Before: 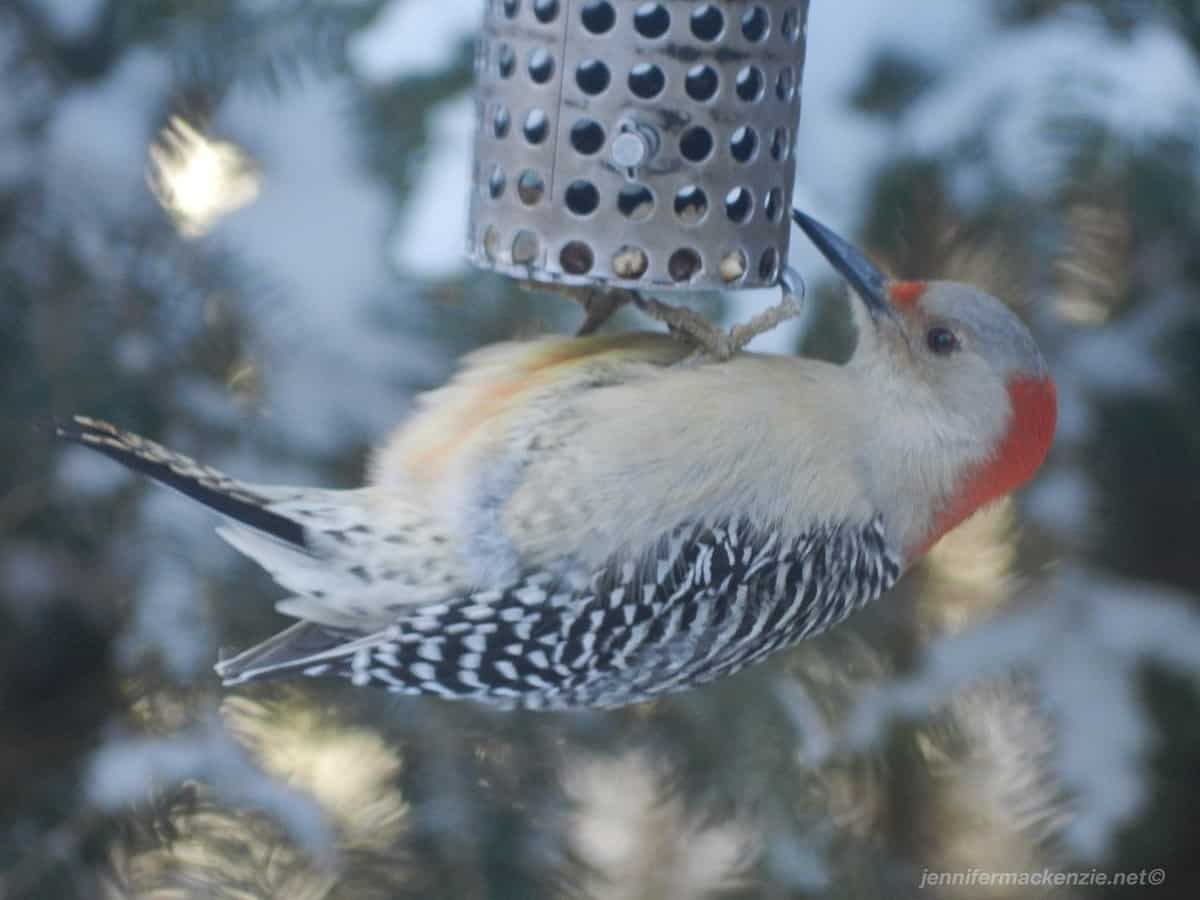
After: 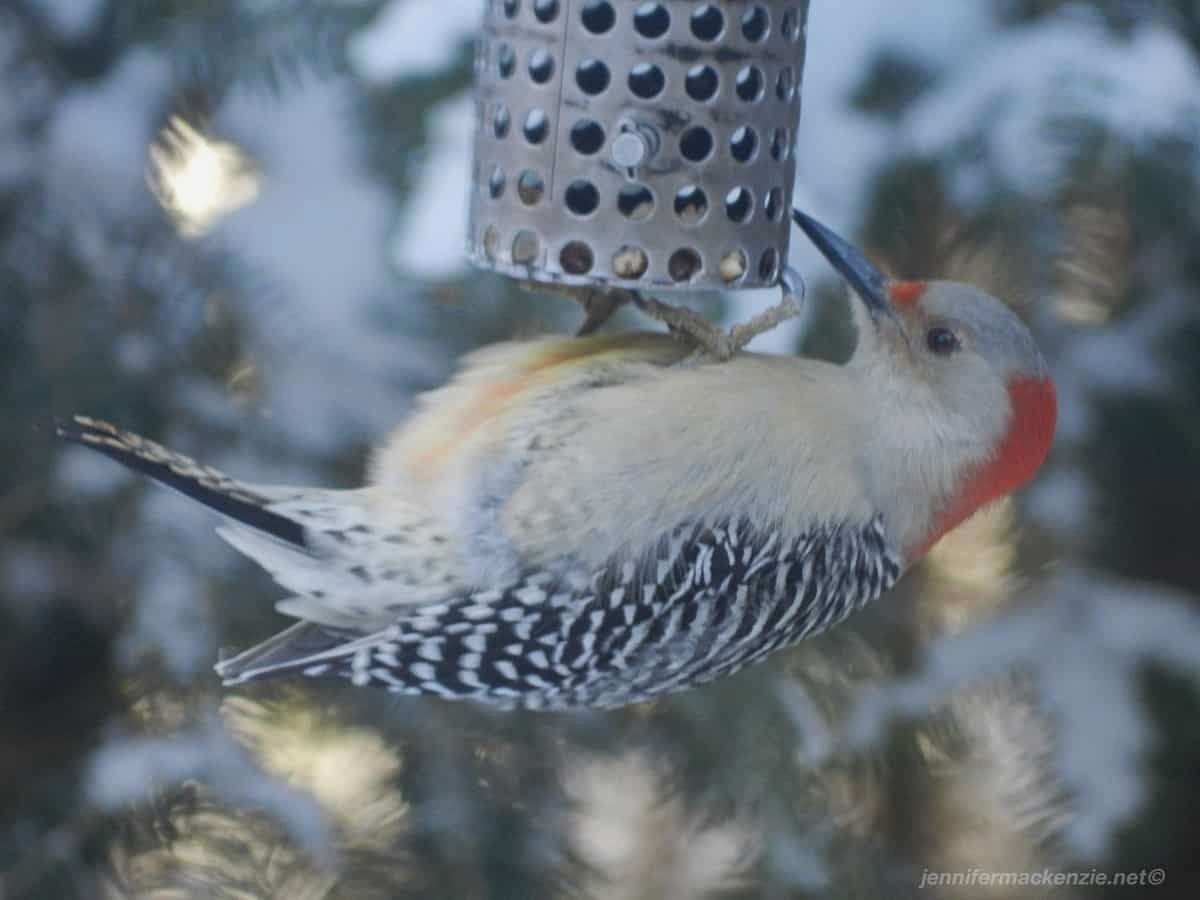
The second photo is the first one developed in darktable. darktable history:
exposure: exposure -0.153 EV, compensate highlight preservation false
